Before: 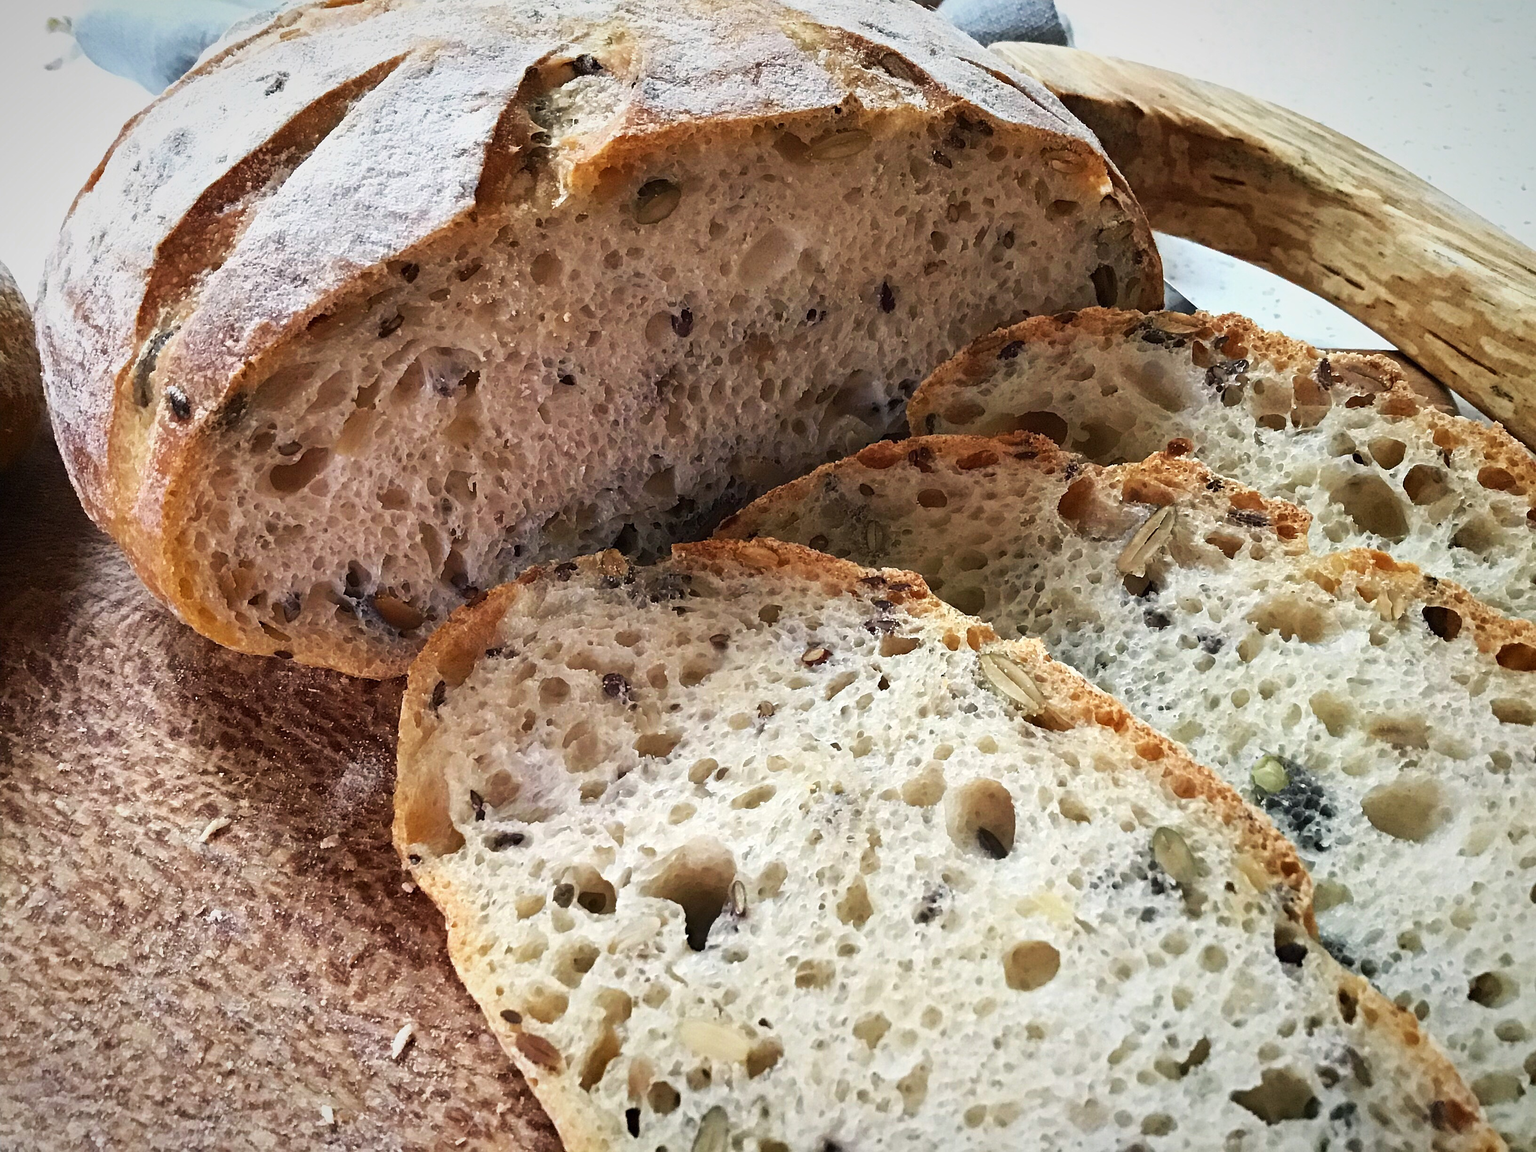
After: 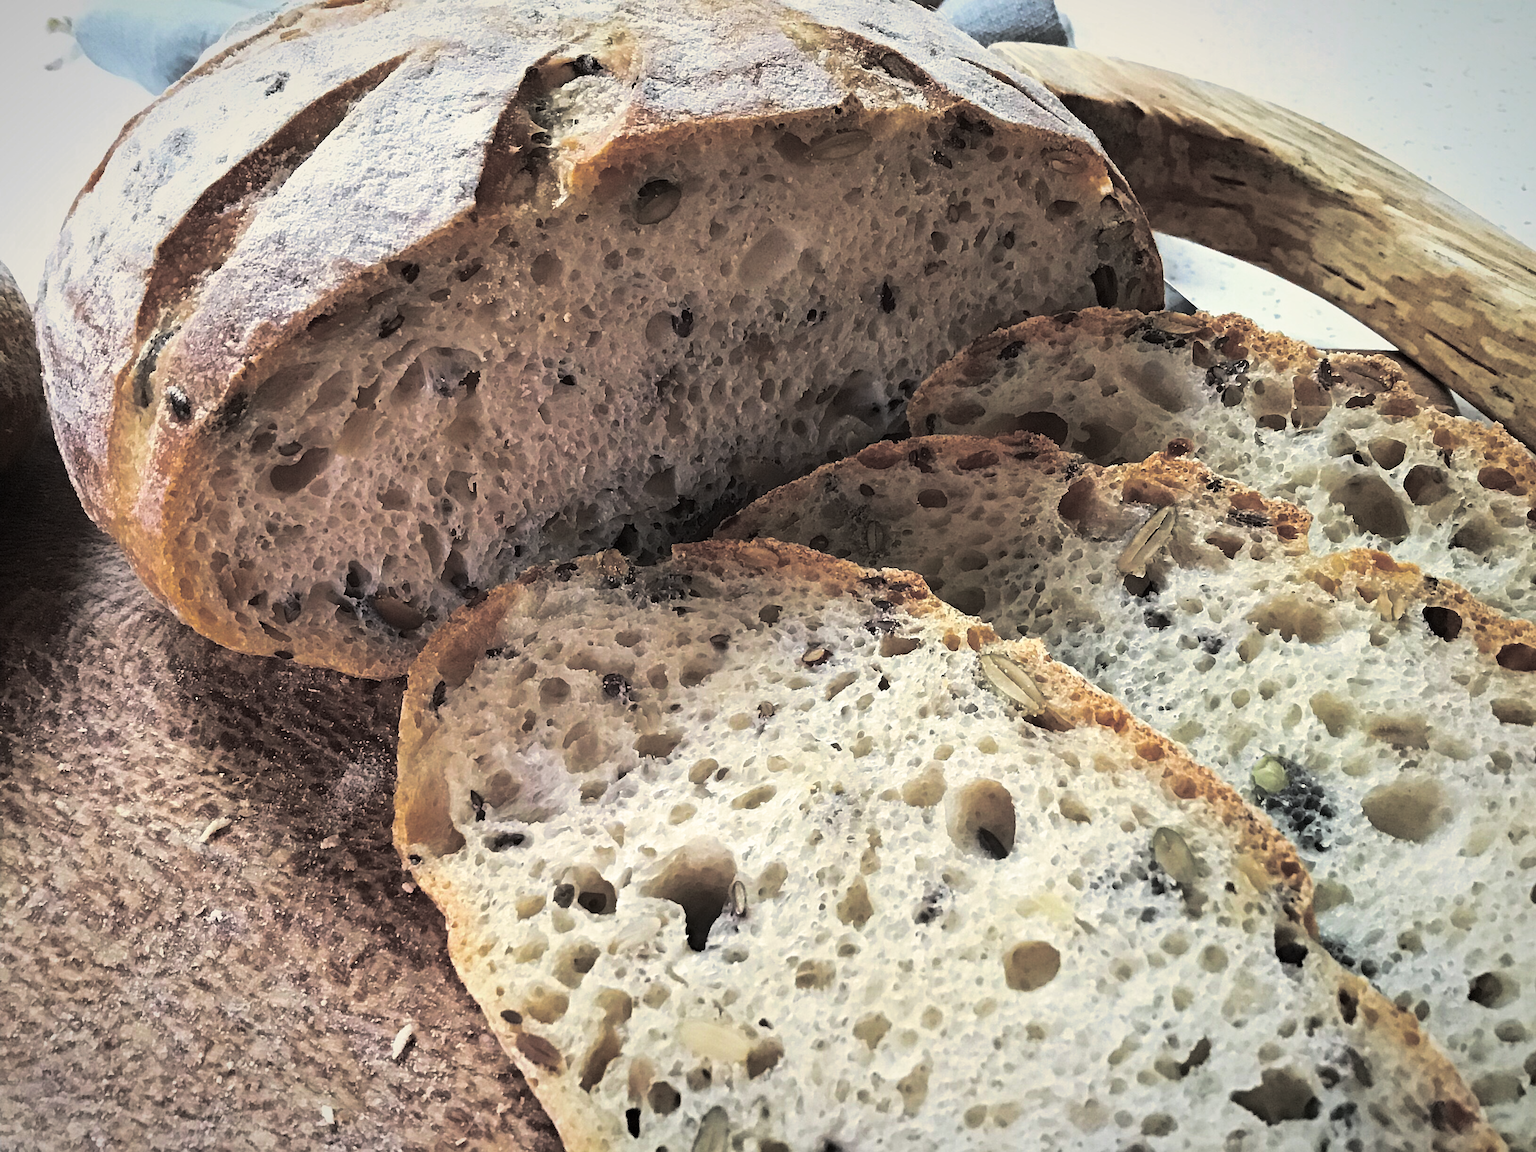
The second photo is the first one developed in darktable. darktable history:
split-toning: shadows › hue 43.2°, shadows › saturation 0, highlights › hue 50.4°, highlights › saturation 1
